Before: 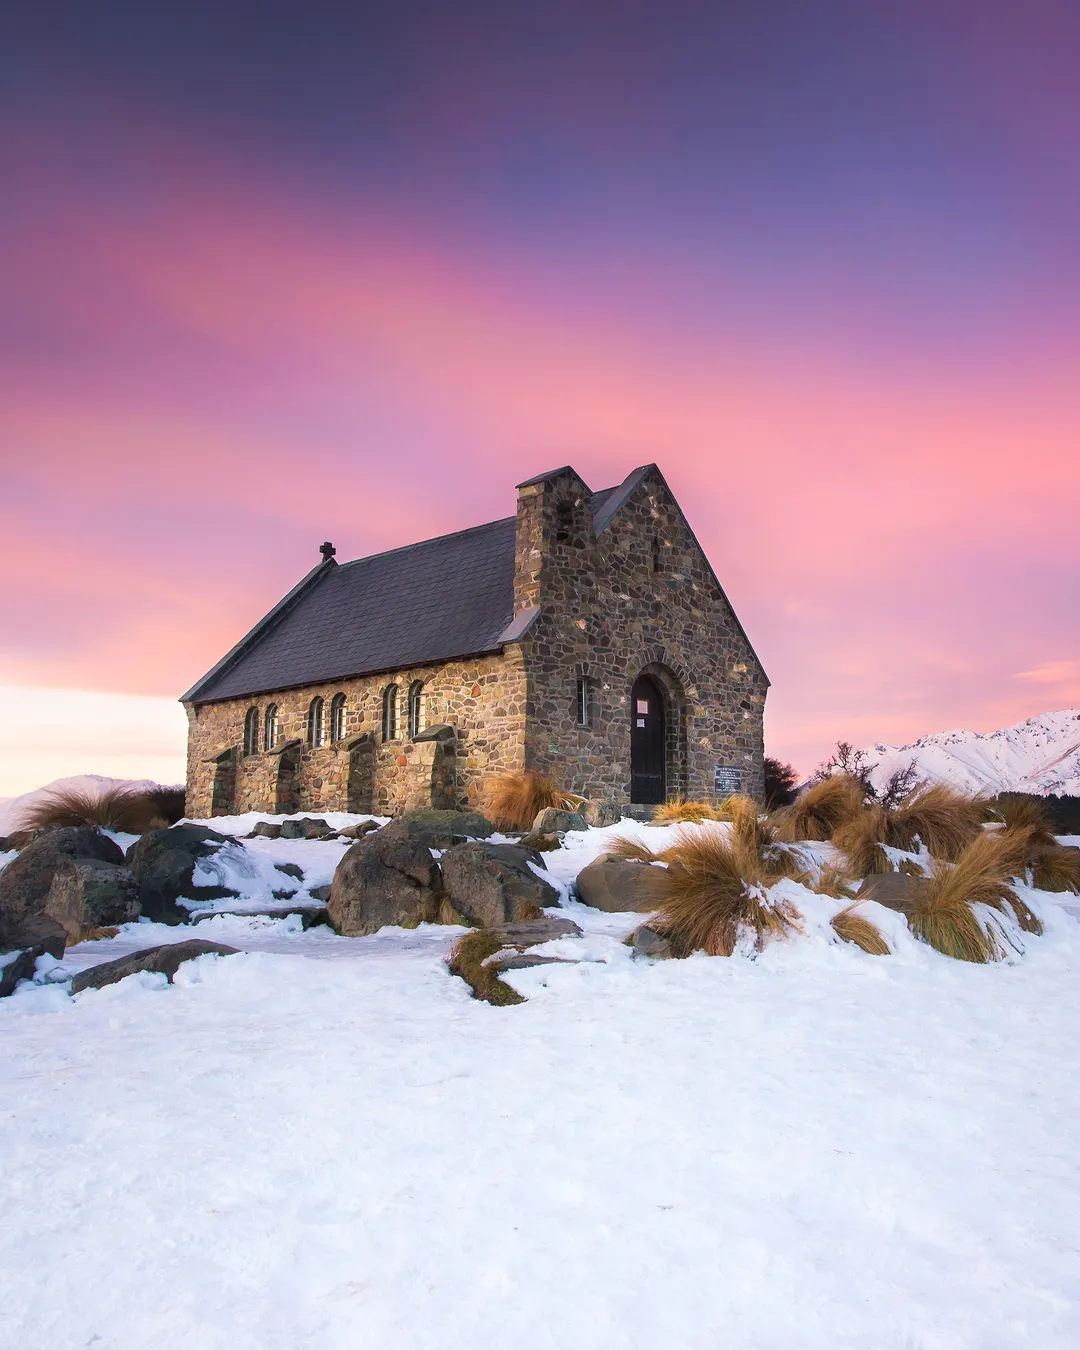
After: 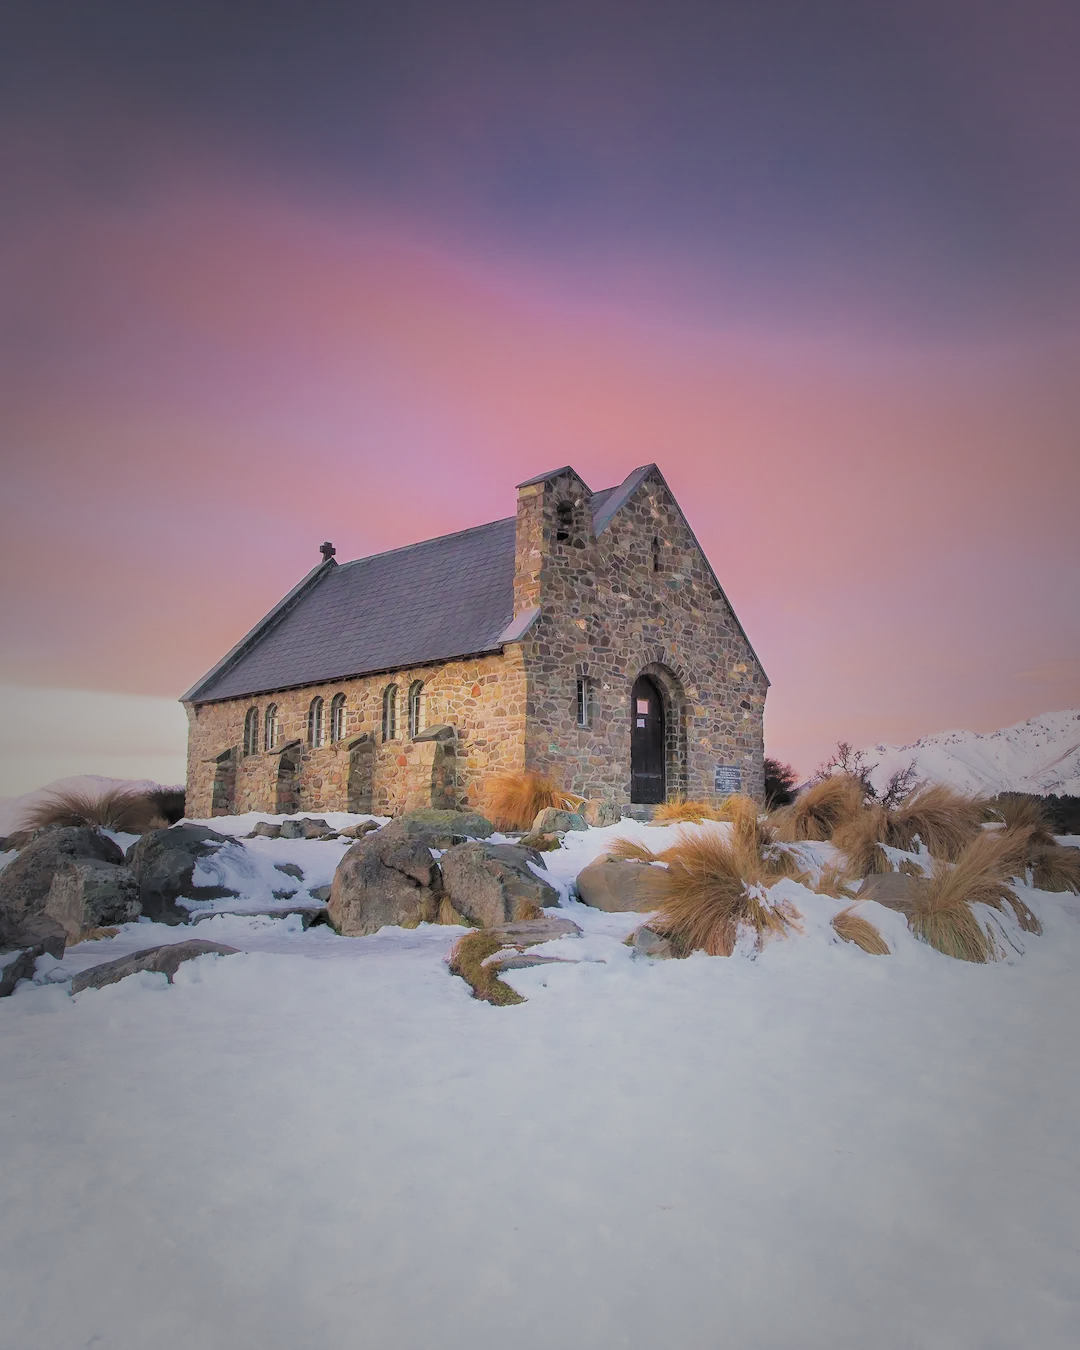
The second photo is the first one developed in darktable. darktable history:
exposure: black level correction 0, exposure 1.107 EV, compensate highlight preservation false
filmic rgb: middle gray luminance 3.56%, black relative exposure -5.97 EV, white relative exposure 6.38 EV, dynamic range scaling 22.16%, target black luminance 0%, hardness 2.31, latitude 45.74%, contrast 0.776, highlights saturation mix 99.87%, shadows ↔ highlights balance 0.06%
tone equalizer: edges refinement/feathering 500, mask exposure compensation -1.57 EV, preserve details no
vignetting: fall-off start 16.58%, fall-off radius 100.26%, width/height ratio 0.716
